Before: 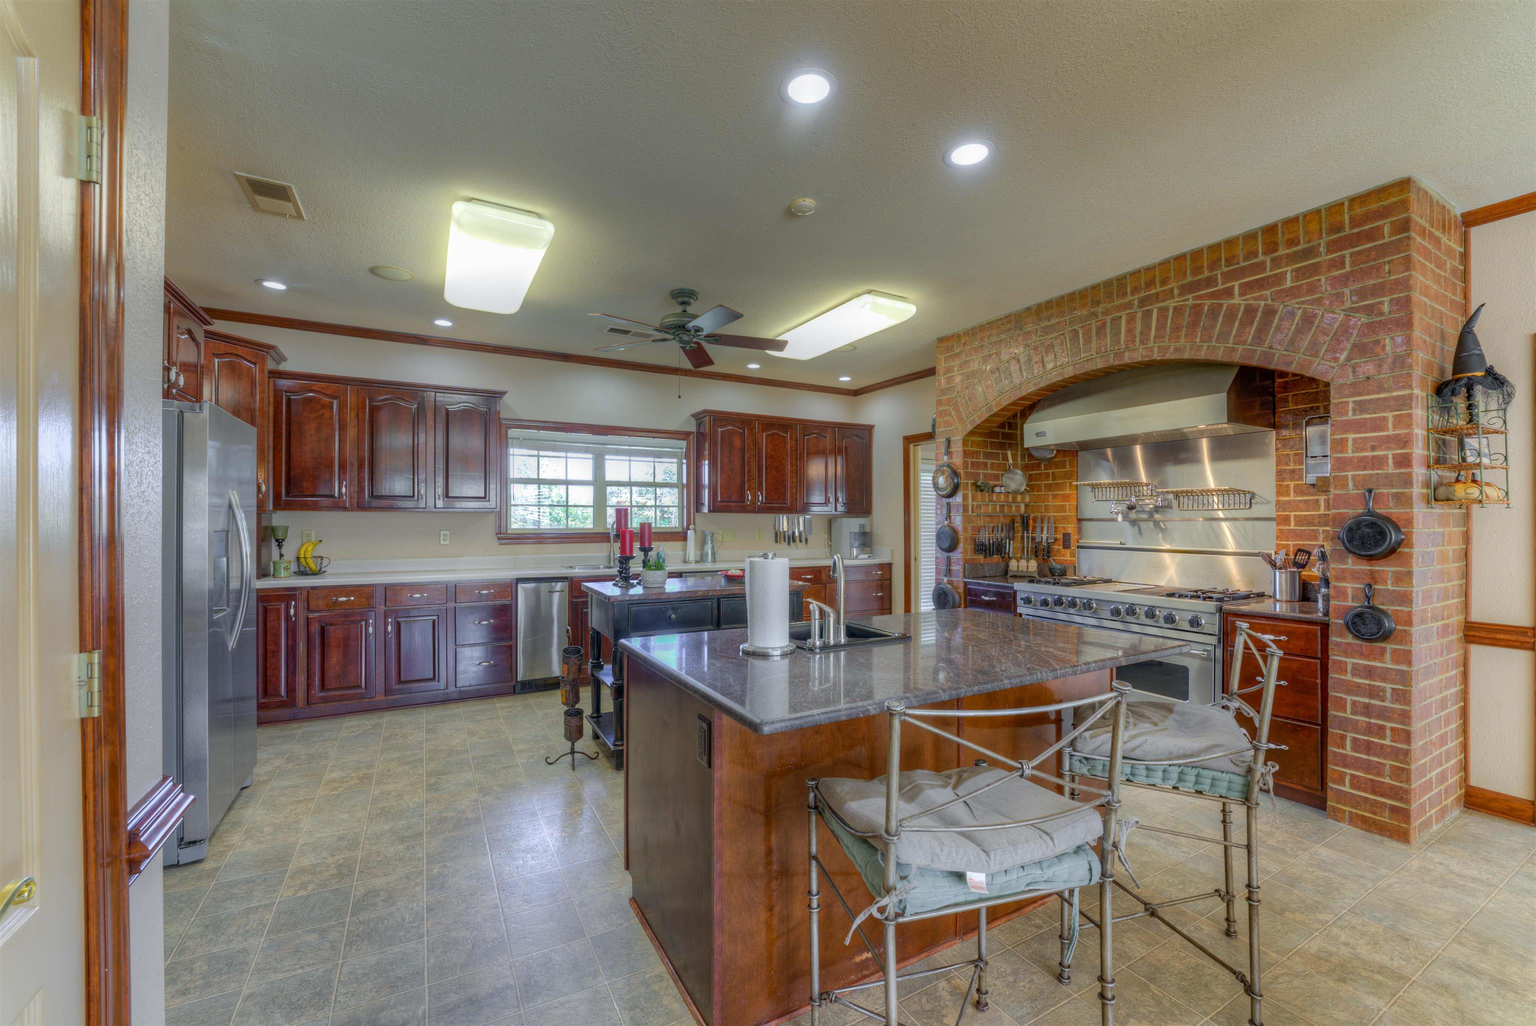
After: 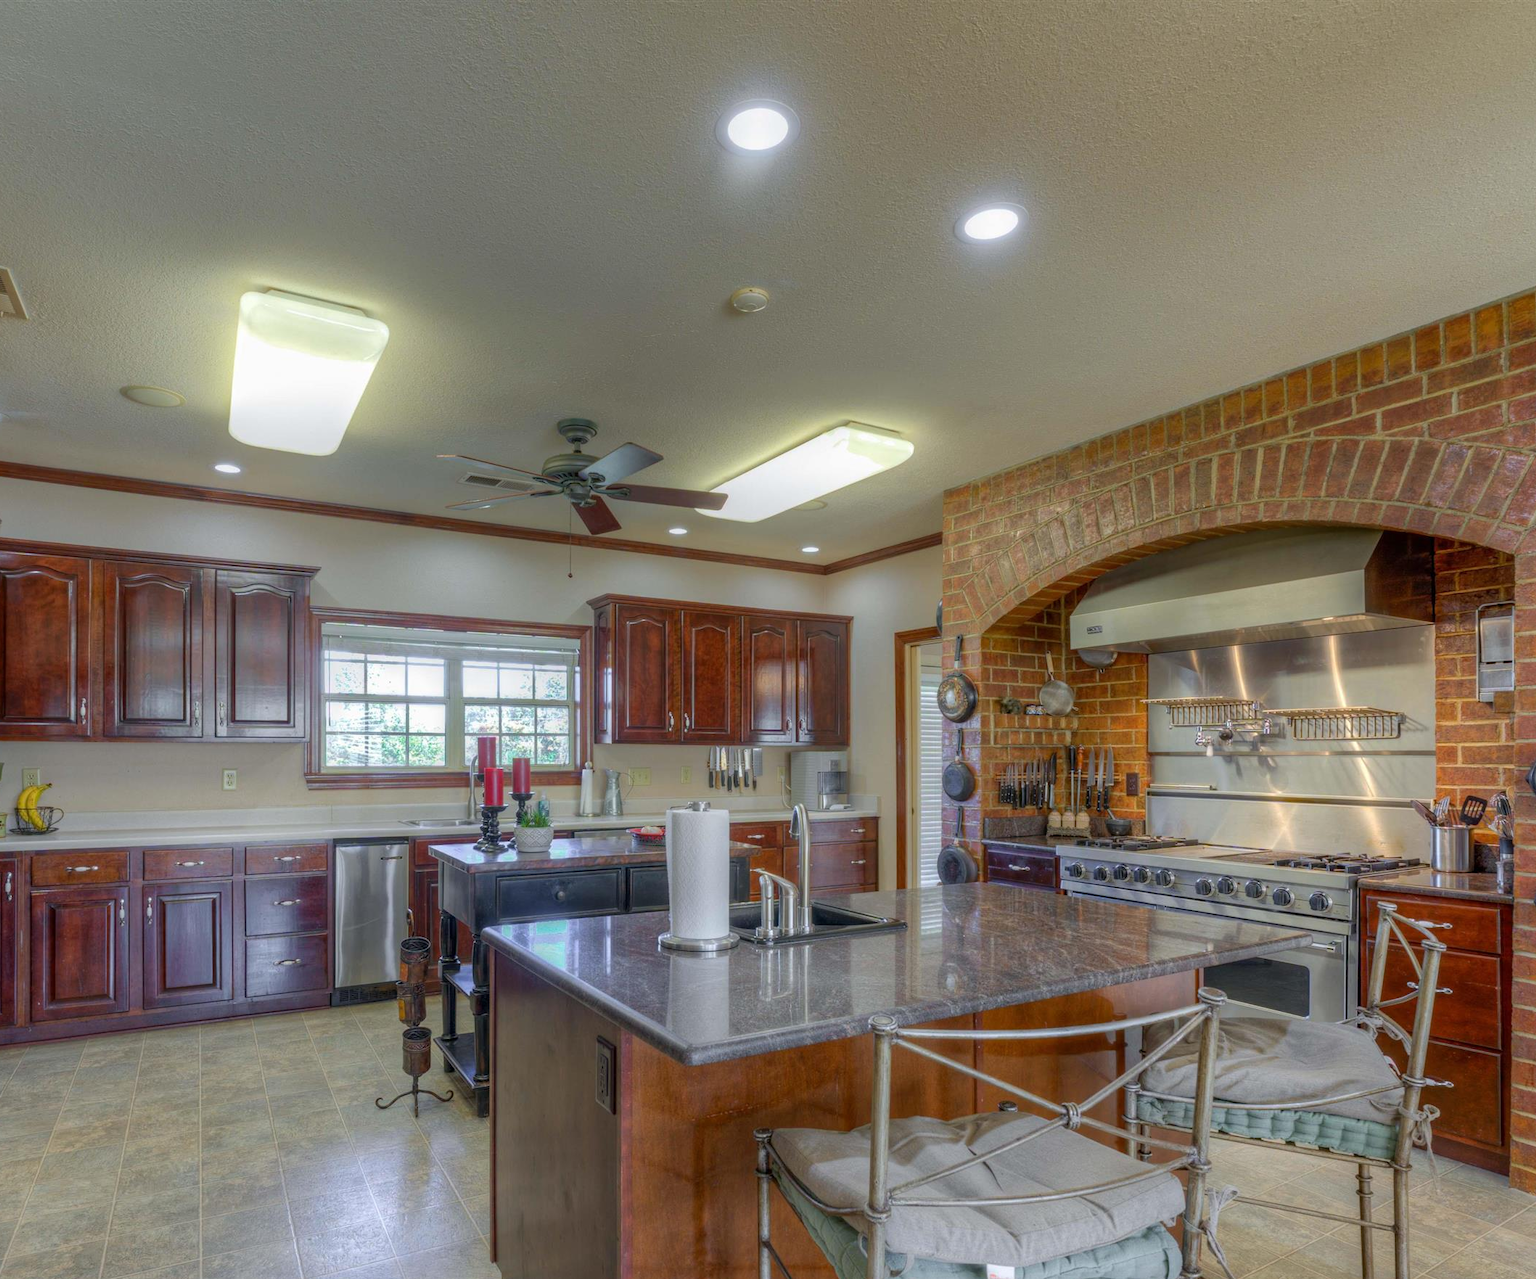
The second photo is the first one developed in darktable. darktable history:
crop: left 18.673%, right 12.408%, bottom 14.017%
